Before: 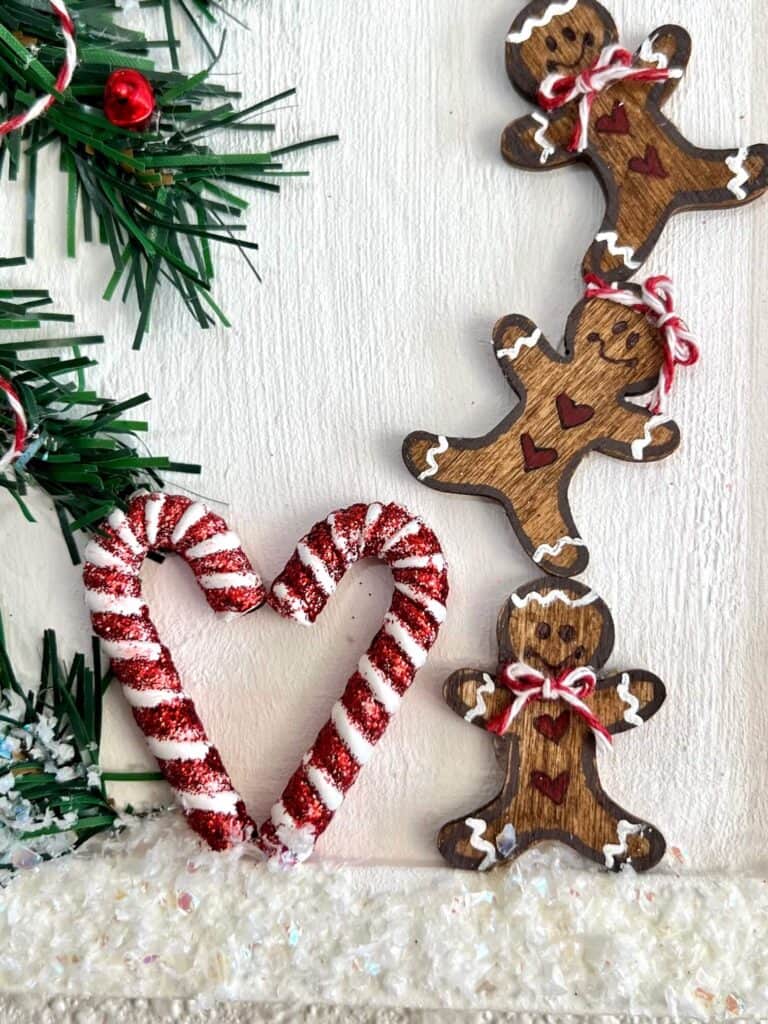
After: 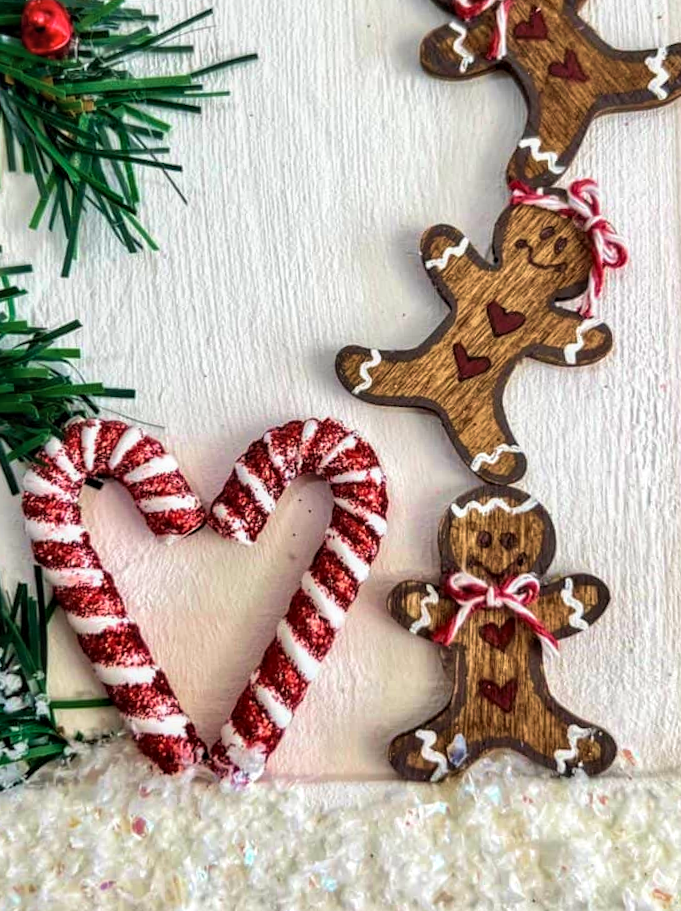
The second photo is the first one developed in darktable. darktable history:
velvia: strength 50.05%
local contrast: highlights 25%, detail 130%
crop and rotate: angle 2.62°, left 5.937%, top 5.713%
